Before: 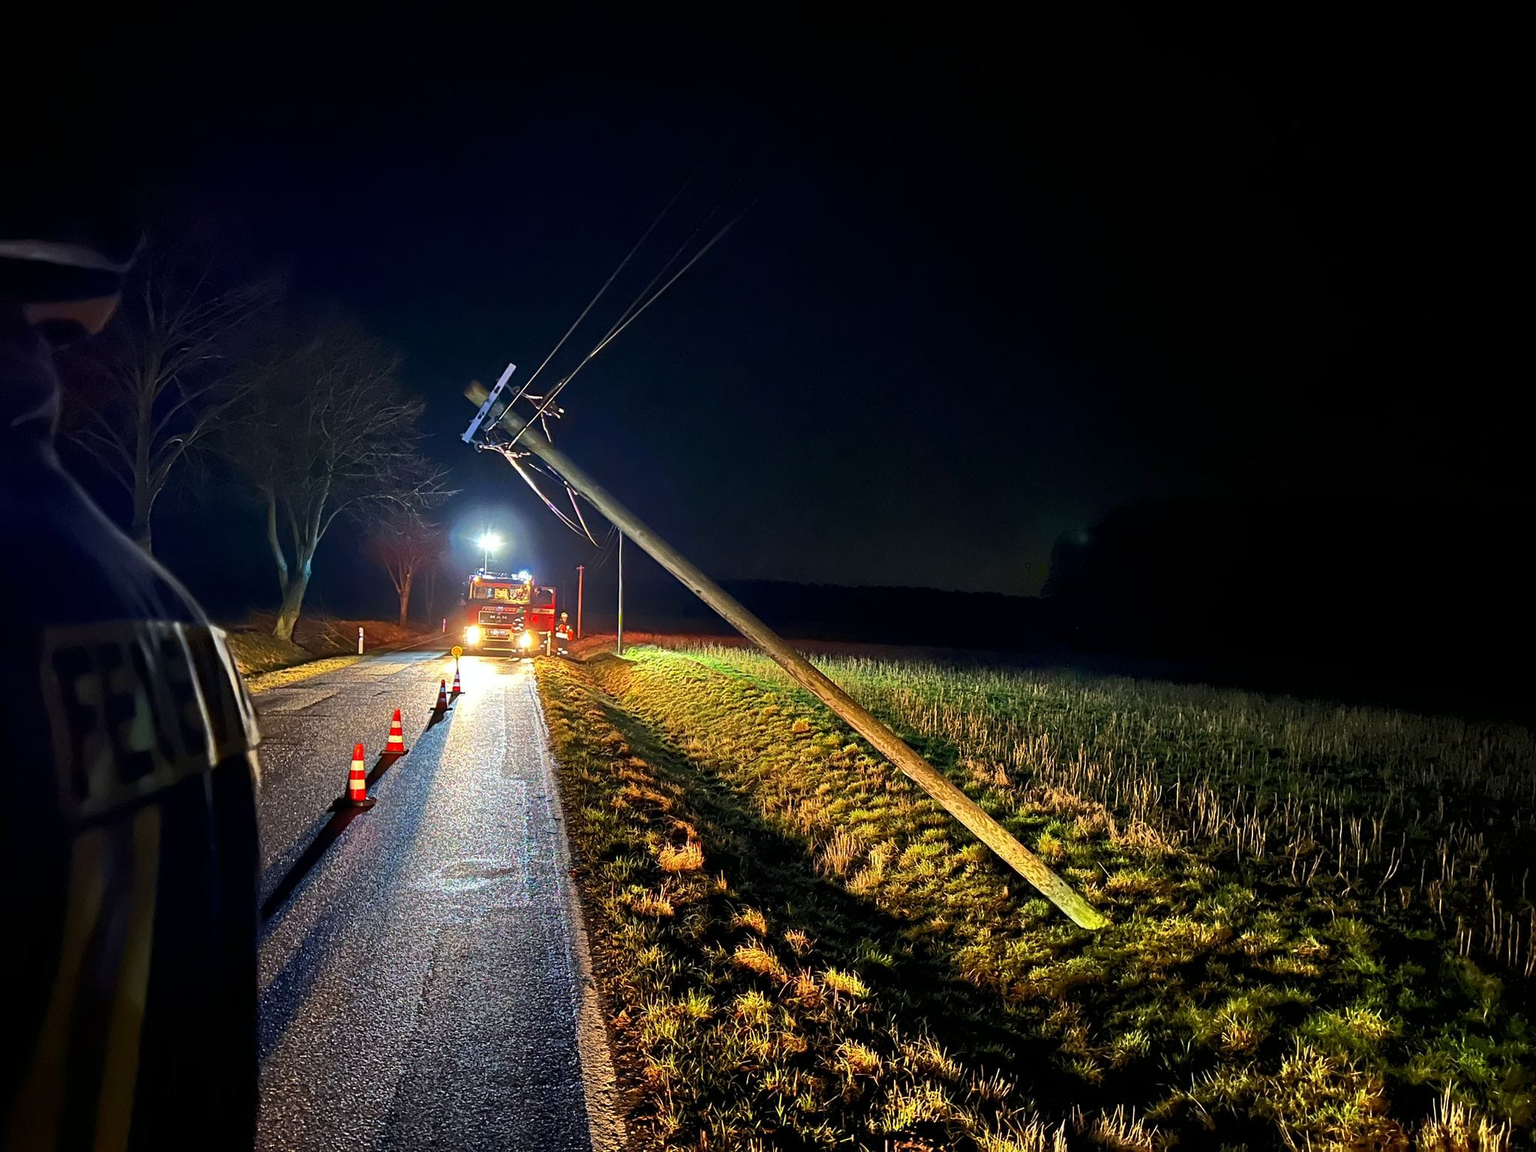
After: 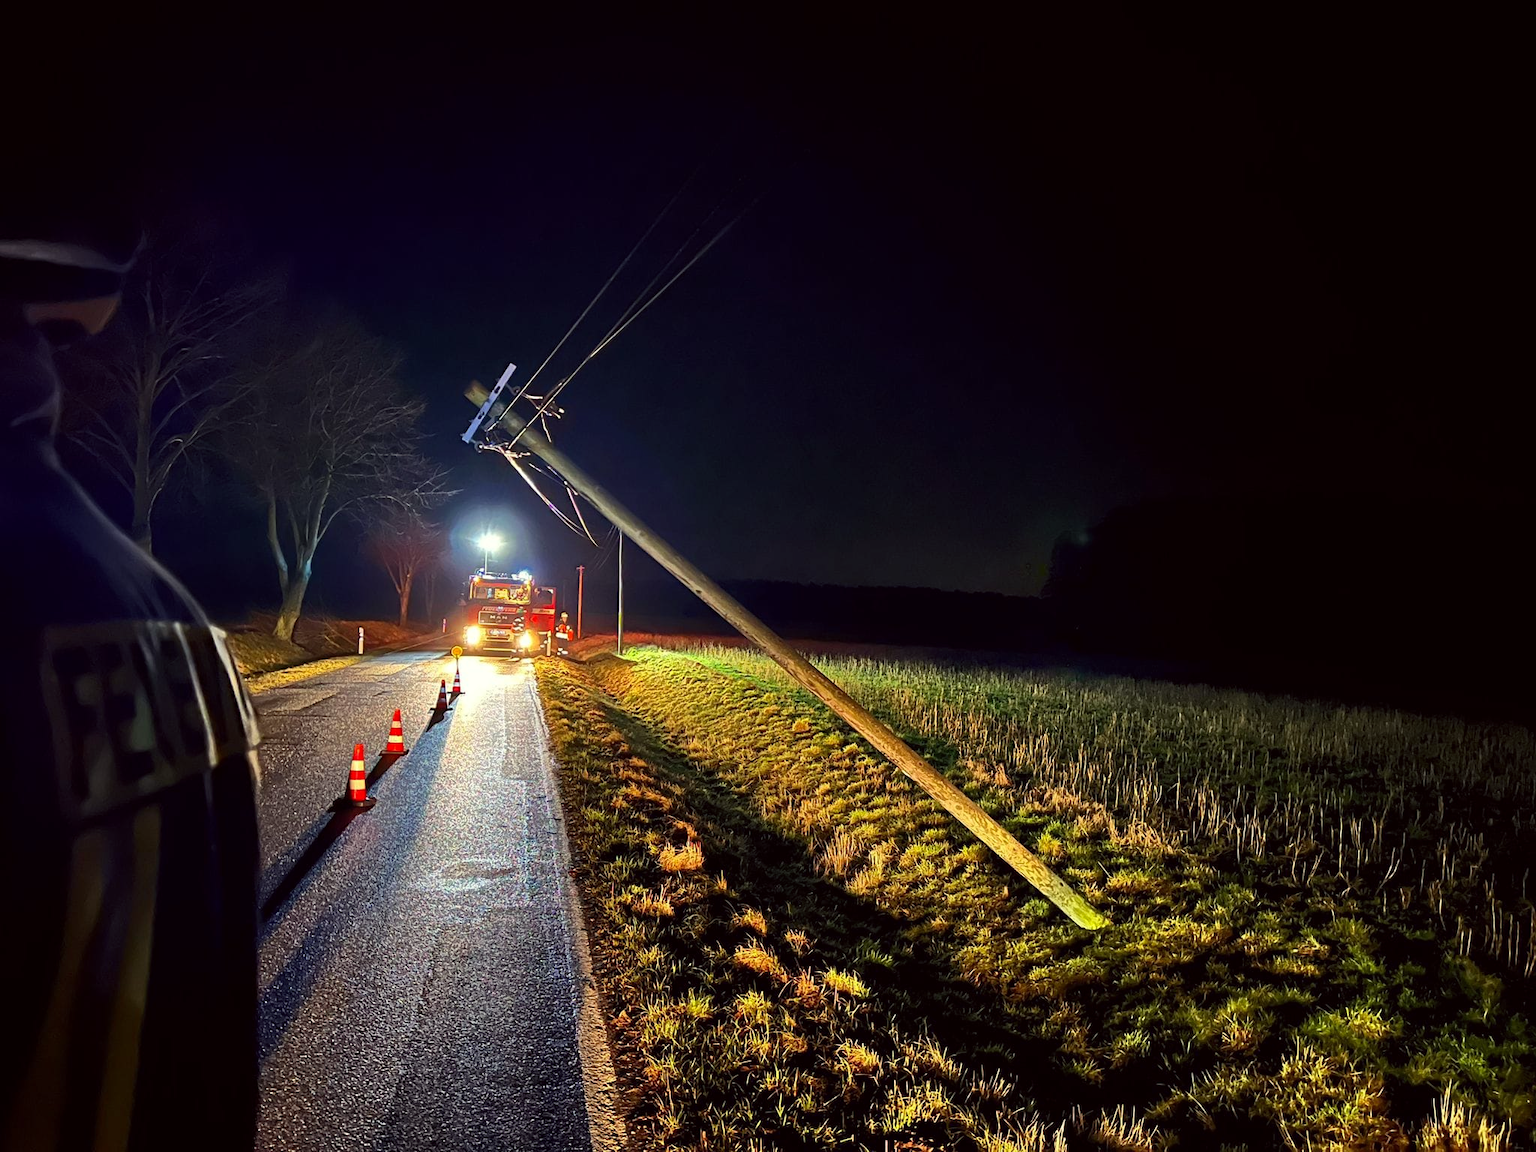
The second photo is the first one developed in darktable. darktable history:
color correction: highlights a* -1.19, highlights b* 4.62, shadows a* 3.64
